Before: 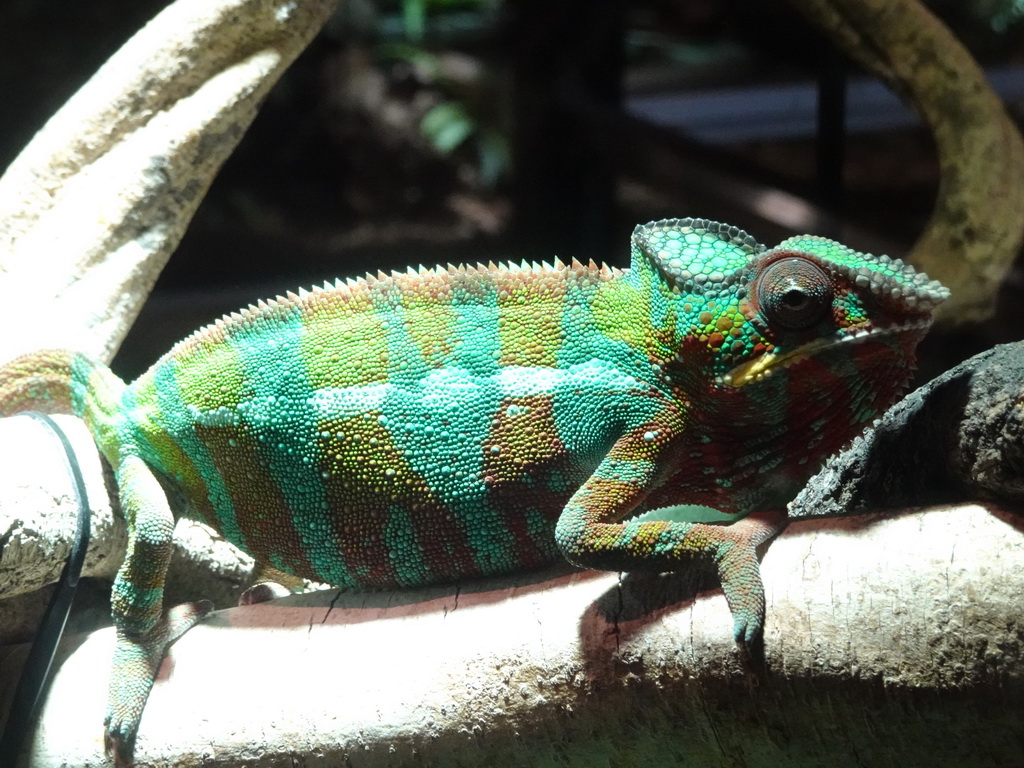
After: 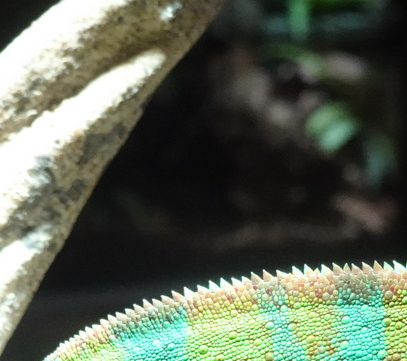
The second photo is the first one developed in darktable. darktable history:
crop and rotate: left 11.282%, top 0.086%, right 48.966%, bottom 52.904%
